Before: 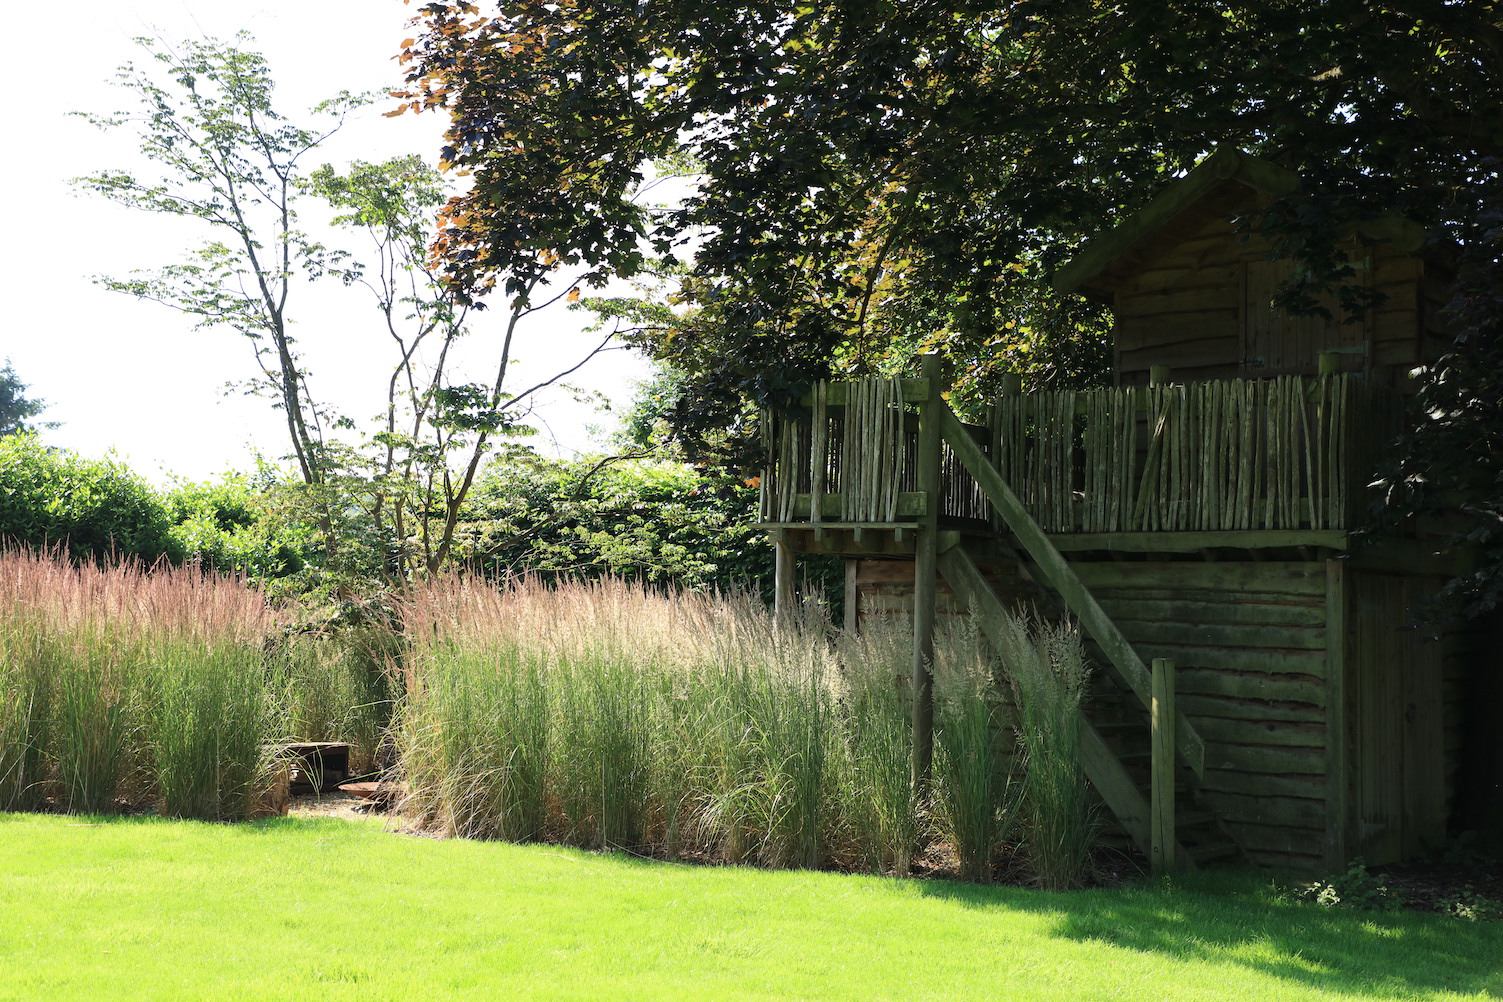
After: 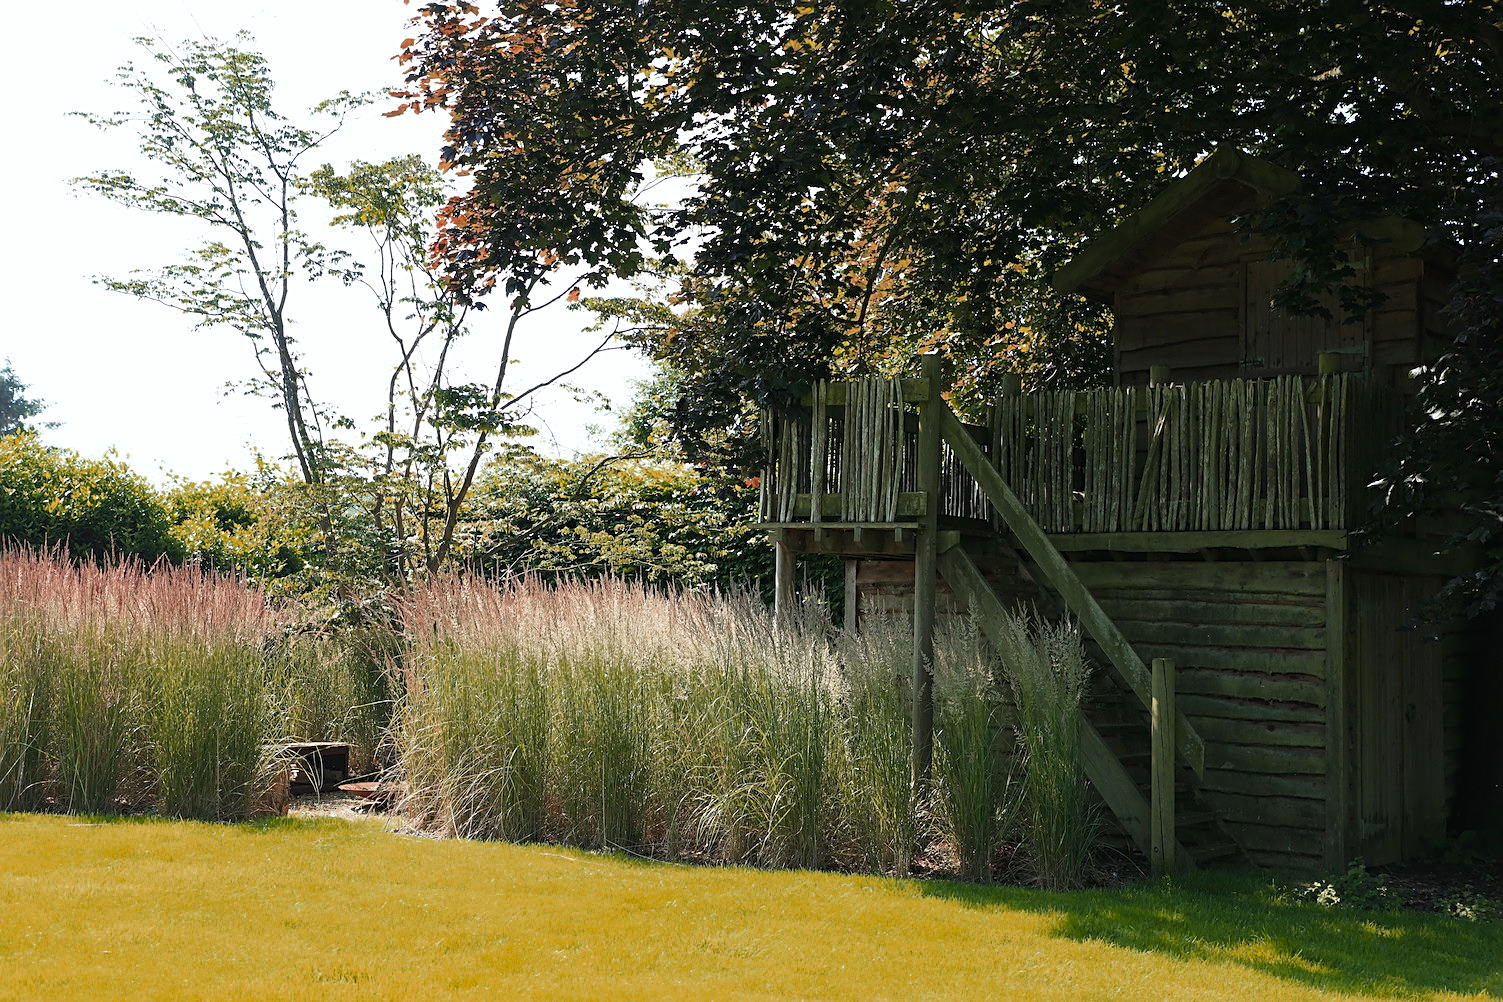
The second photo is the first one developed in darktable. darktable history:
white balance: red 0.982, blue 1.018
sharpen: on, module defaults
color zones: curves: ch0 [(0, 0.299) (0.25, 0.383) (0.456, 0.352) (0.736, 0.571)]; ch1 [(0, 0.63) (0.151, 0.568) (0.254, 0.416) (0.47, 0.558) (0.732, 0.37) (0.909, 0.492)]; ch2 [(0.004, 0.604) (0.158, 0.443) (0.257, 0.403) (0.761, 0.468)]
